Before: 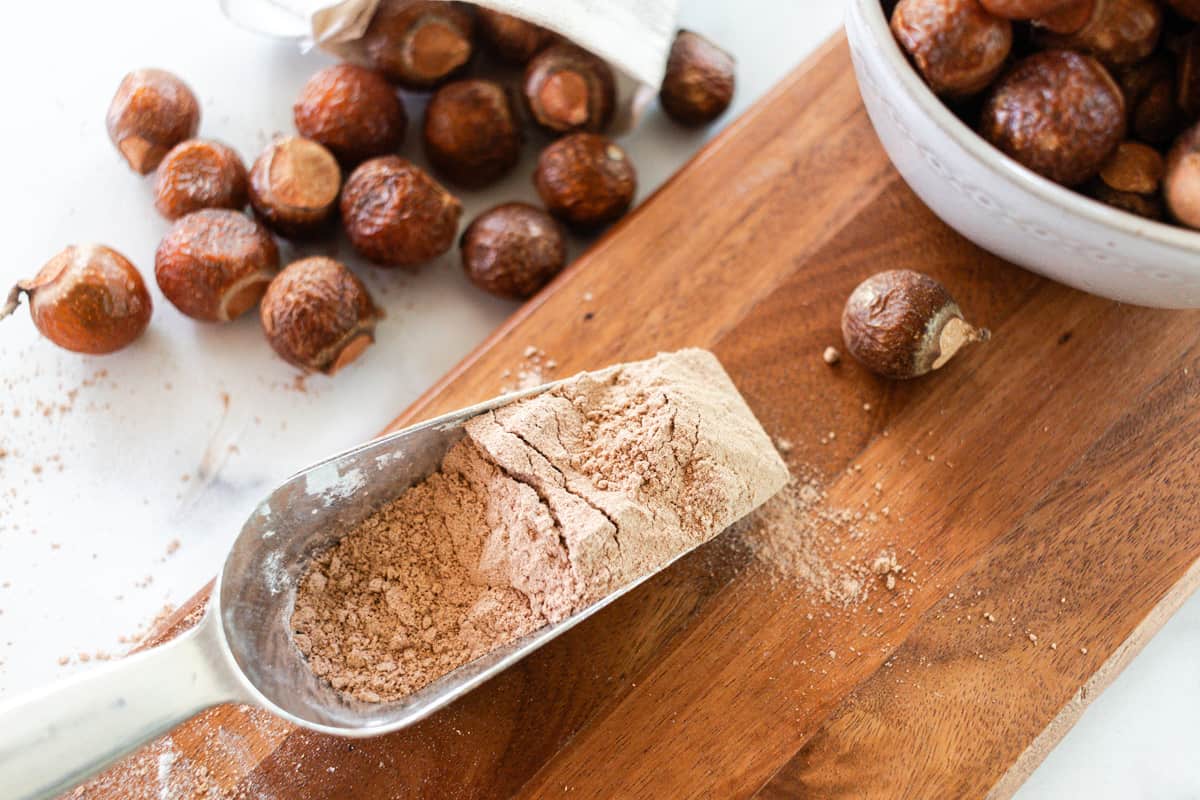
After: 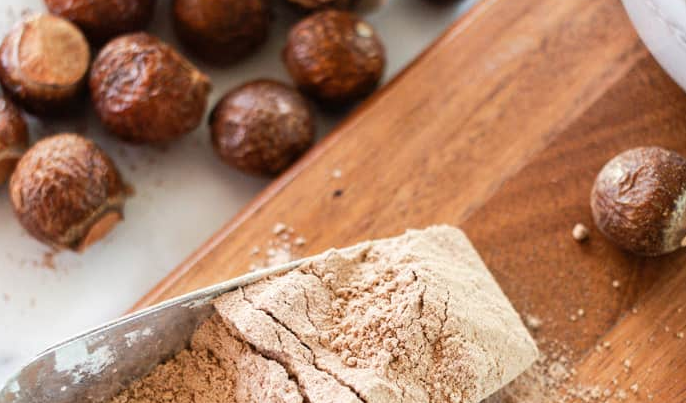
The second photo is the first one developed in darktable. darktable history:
contrast brightness saturation: saturation -0.05
crop: left 20.932%, top 15.471%, right 21.848%, bottom 34.081%
